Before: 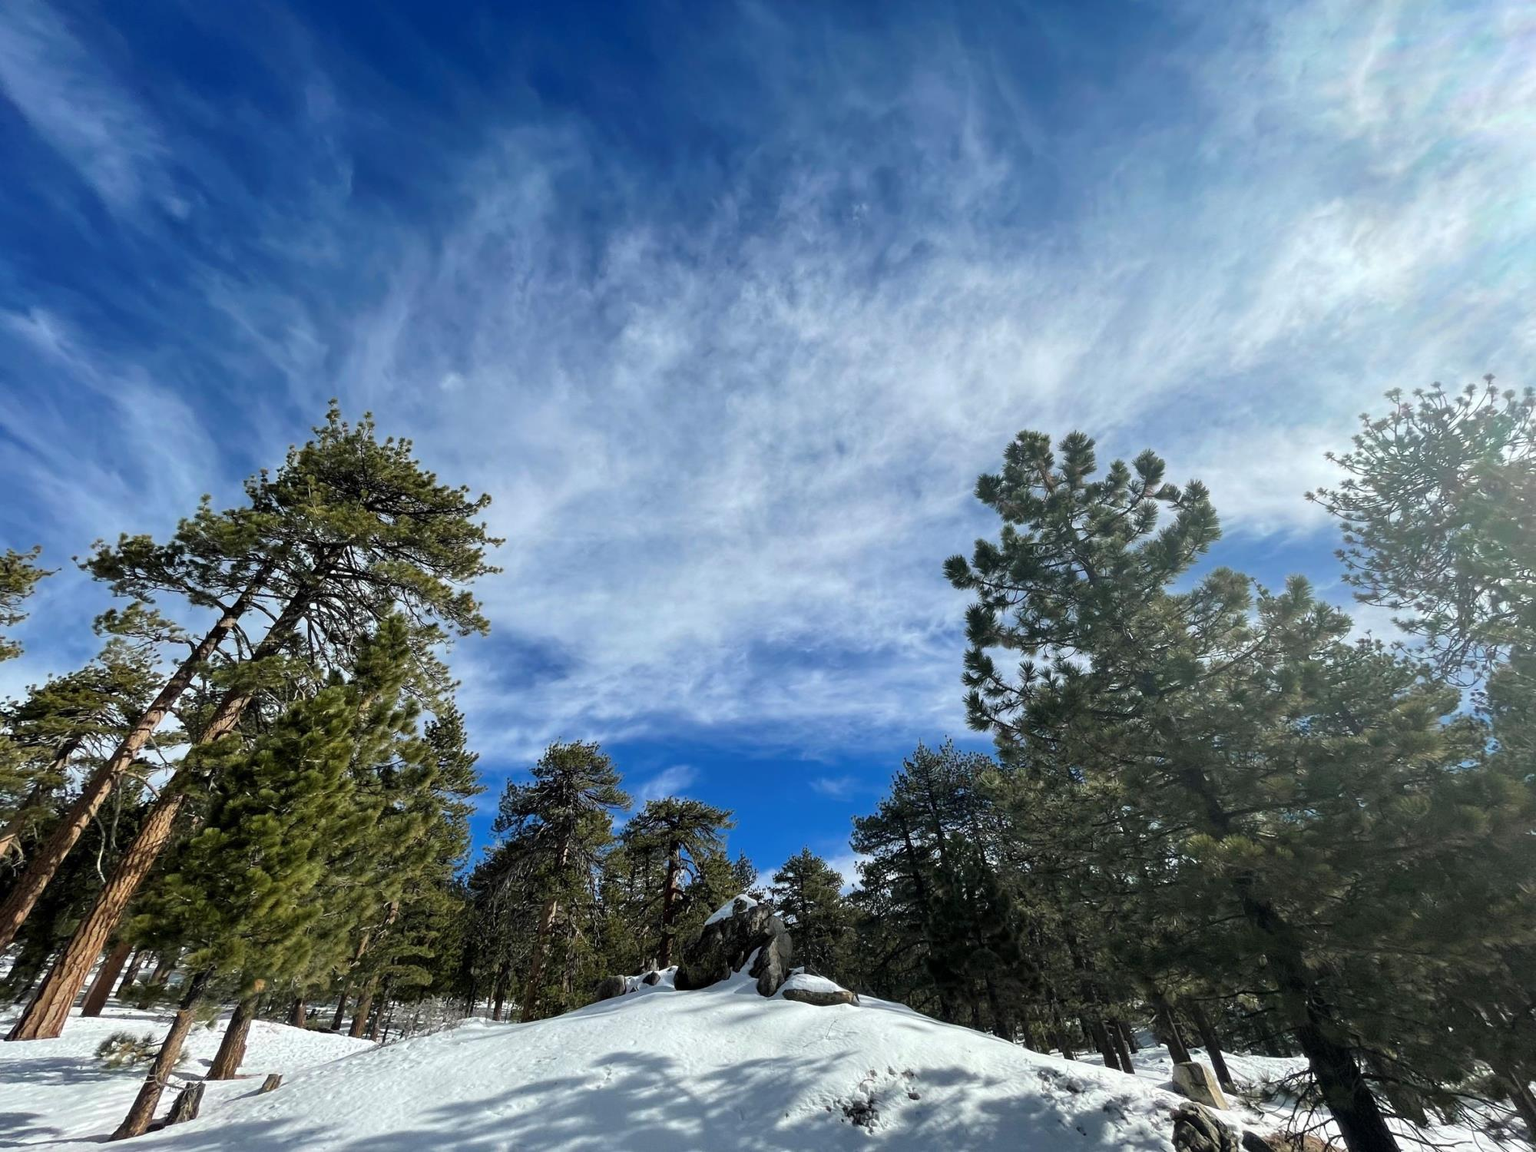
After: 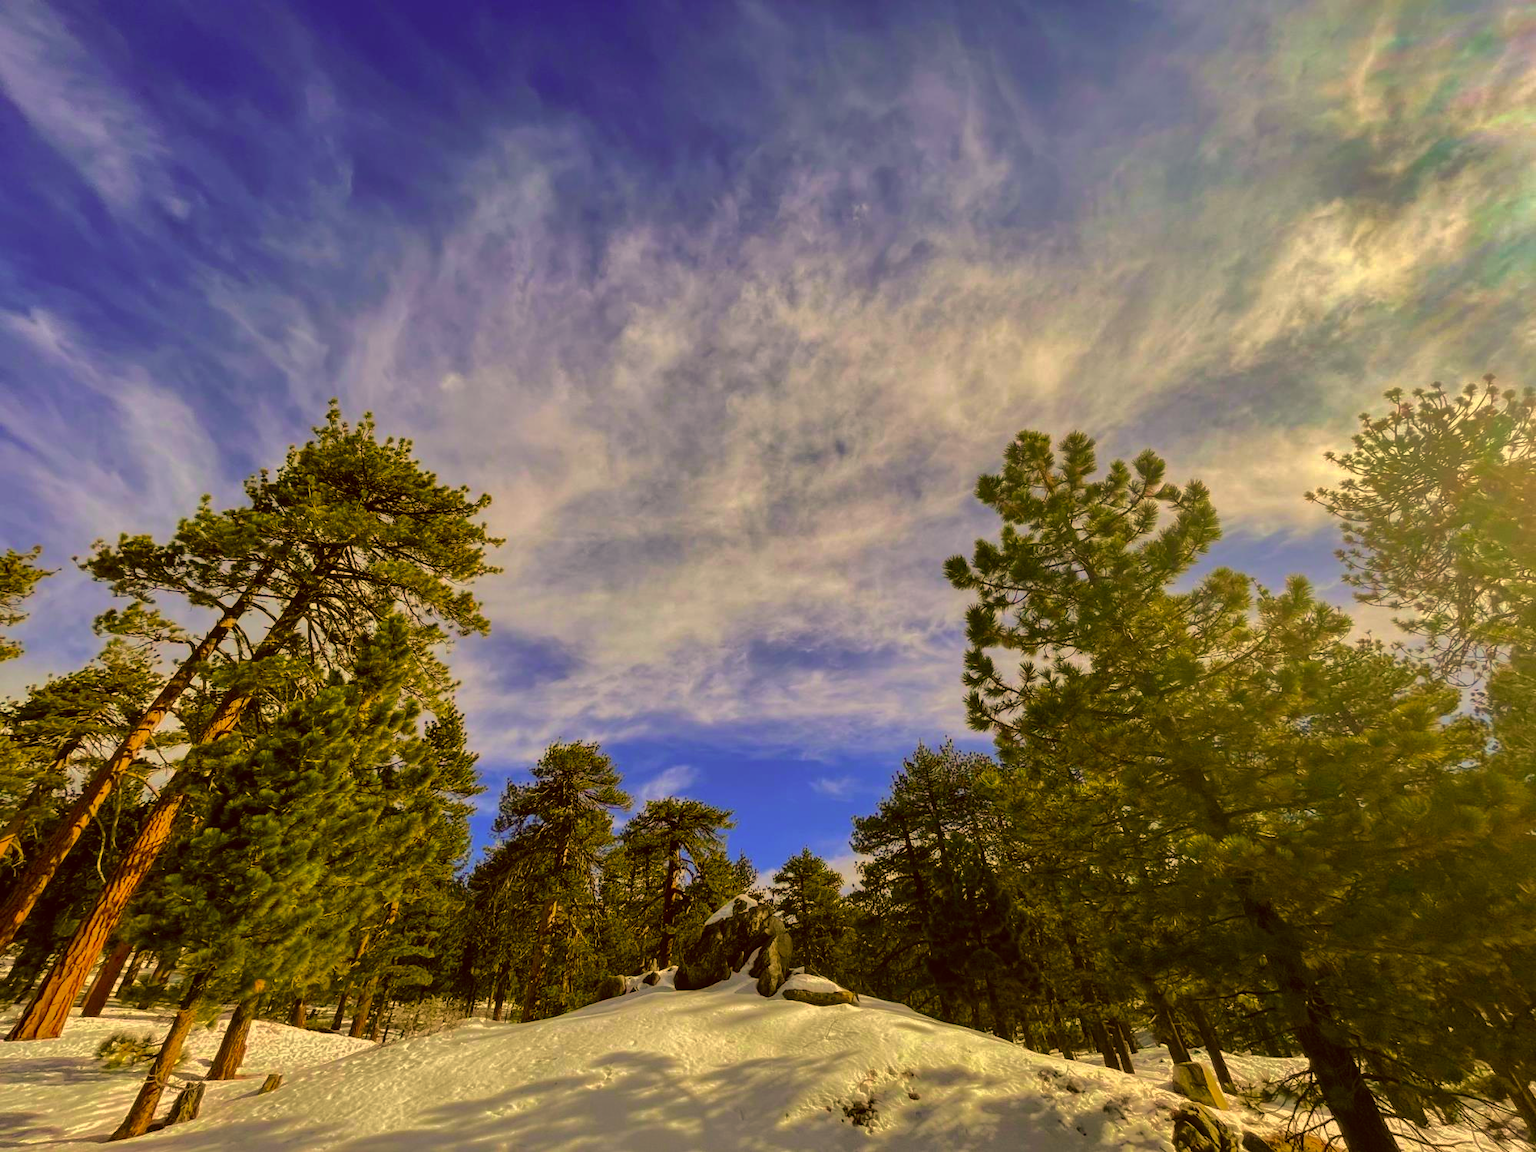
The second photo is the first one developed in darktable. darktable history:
color correction: highlights a* 10.45, highlights b* 30.03, shadows a* 2.84, shadows b* 16.8, saturation 1.73
tone equalizer: edges refinement/feathering 500, mask exposure compensation -1.57 EV, preserve details guided filter
local contrast: detail 109%
shadows and highlights: shadows -19.24, highlights -73.25
